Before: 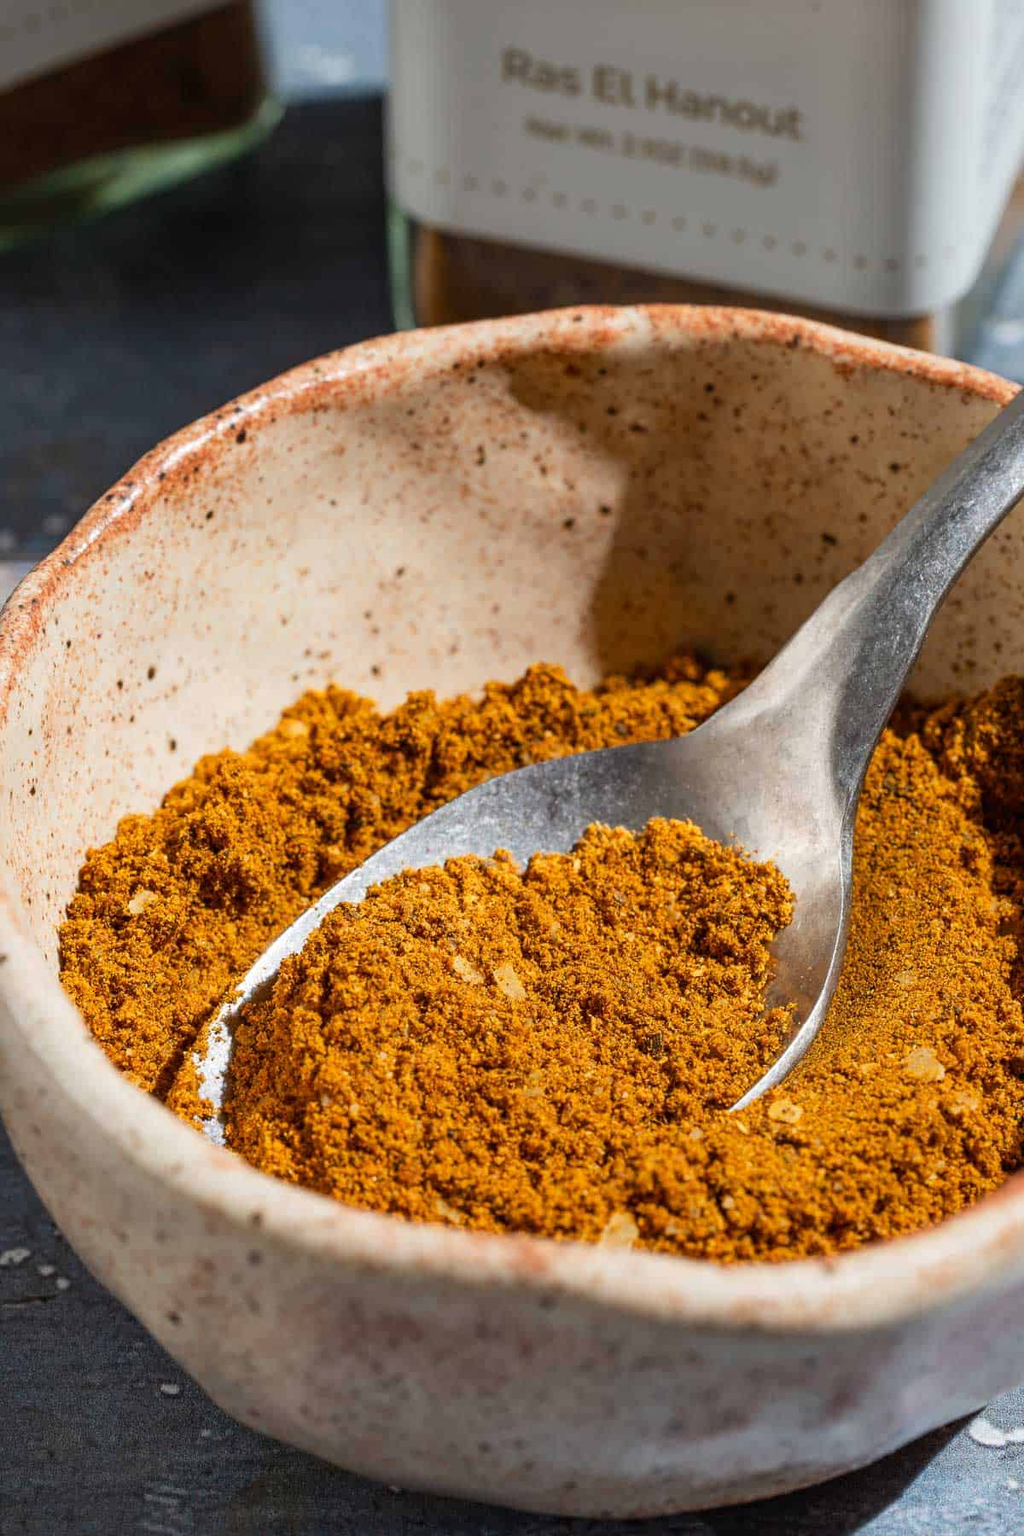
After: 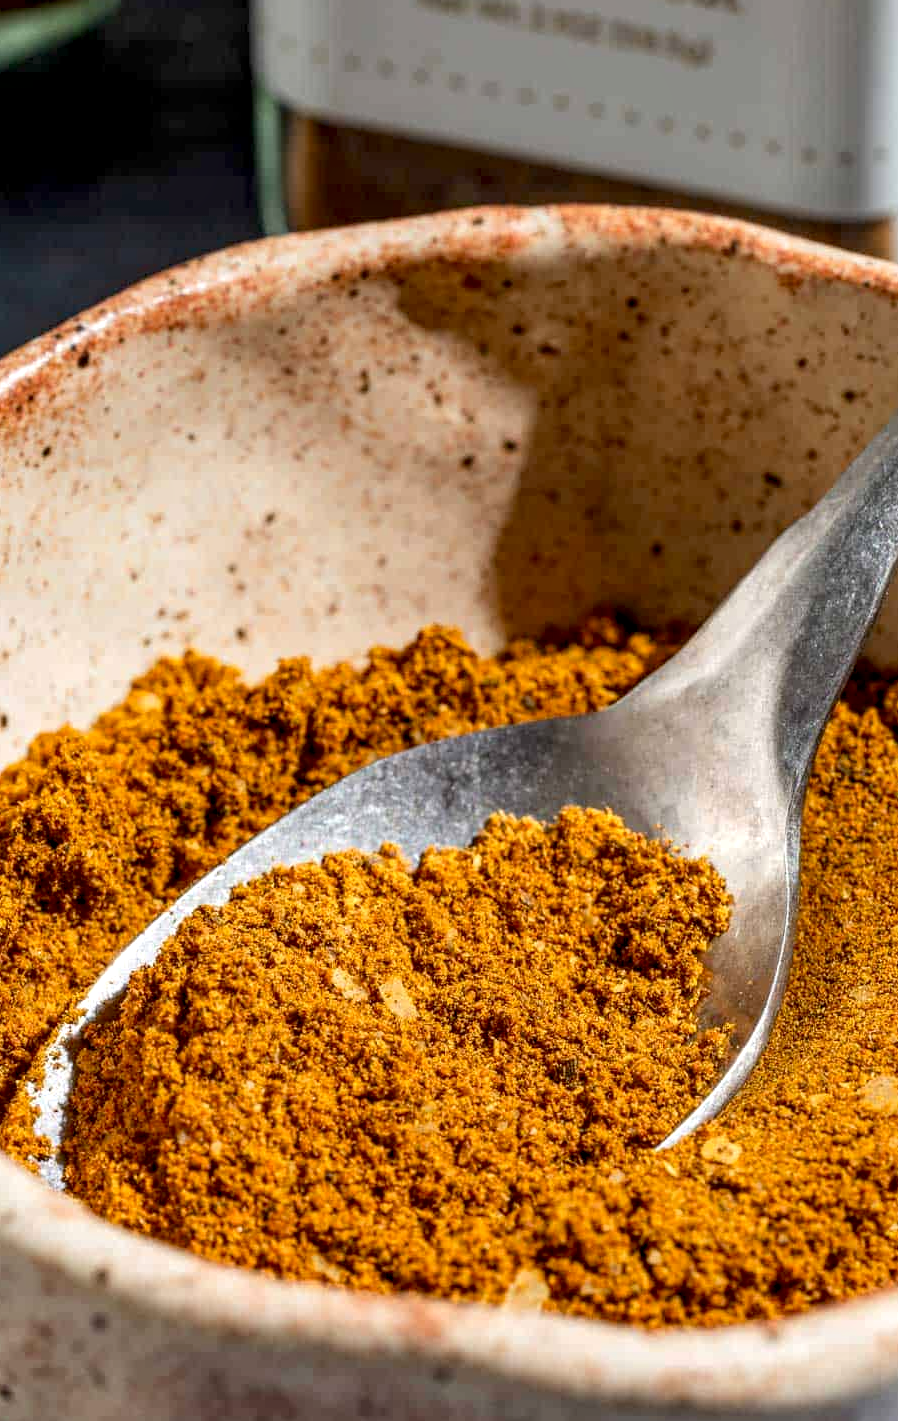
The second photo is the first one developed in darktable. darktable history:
local contrast: shadows 90%, midtone range 0.494
crop: left 16.657%, top 8.486%, right 8.463%, bottom 12.53%
exposure: black level correction 0.007, exposure 0.158 EV, compensate highlight preservation false
